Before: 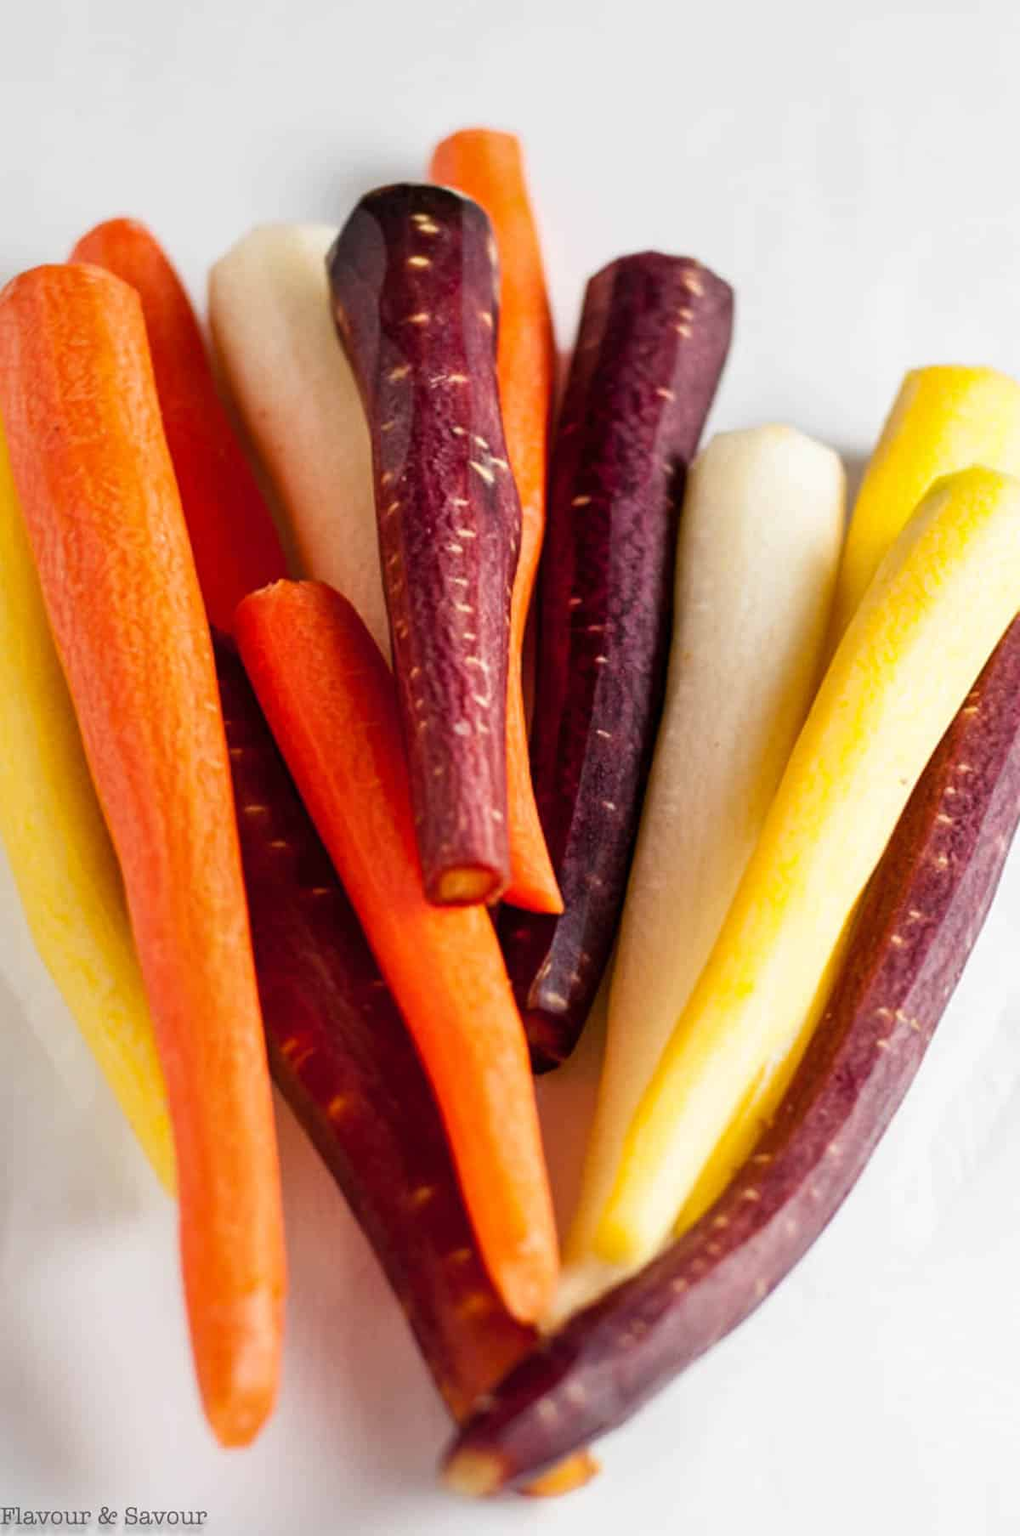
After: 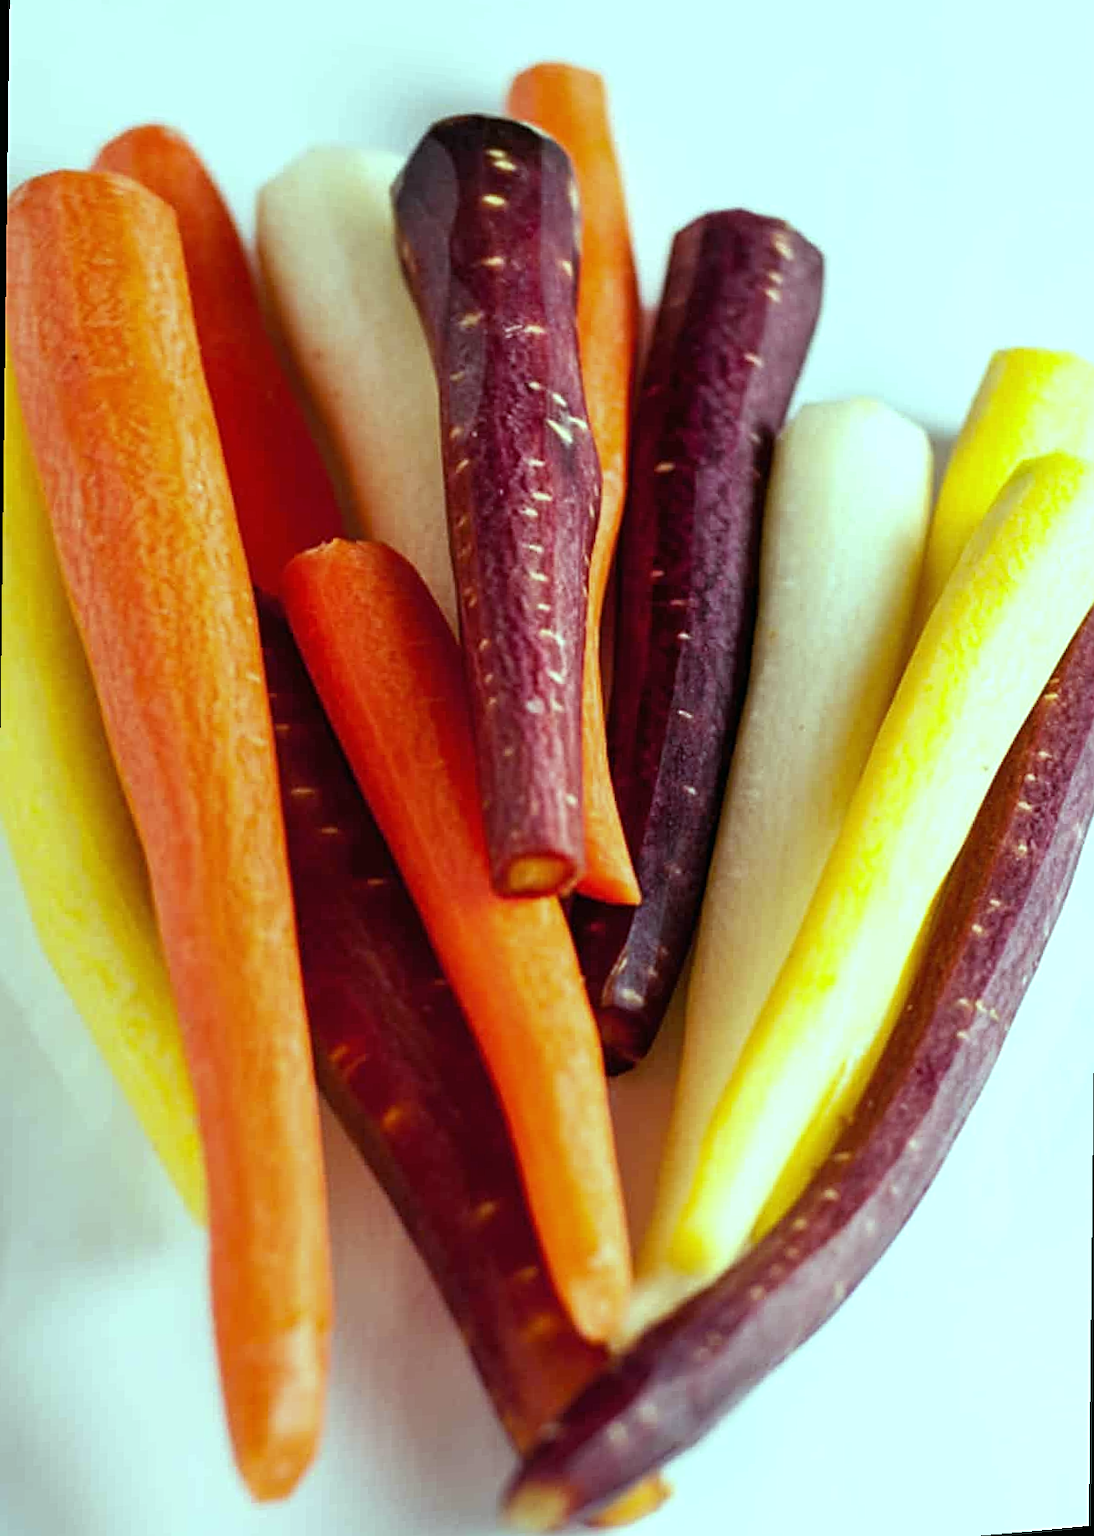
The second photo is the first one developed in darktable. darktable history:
sharpen: on, module defaults
color balance: mode lift, gamma, gain (sRGB), lift [0.997, 0.979, 1.021, 1.011], gamma [1, 1.084, 0.916, 0.998], gain [1, 0.87, 1.13, 1.101], contrast 4.55%, contrast fulcrum 38.24%, output saturation 104.09%
rotate and perspective: rotation 0.679°, lens shift (horizontal) 0.136, crop left 0.009, crop right 0.991, crop top 0.078, crop bottom 0.95
